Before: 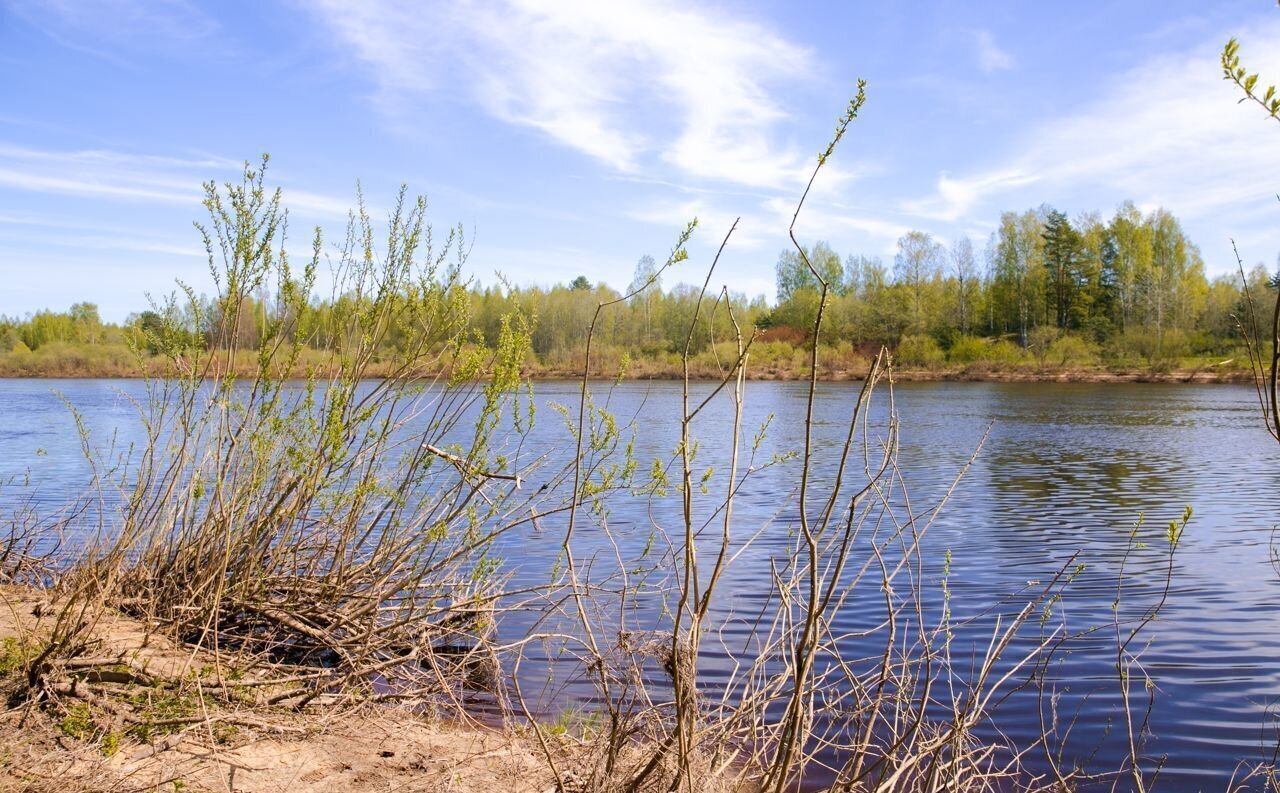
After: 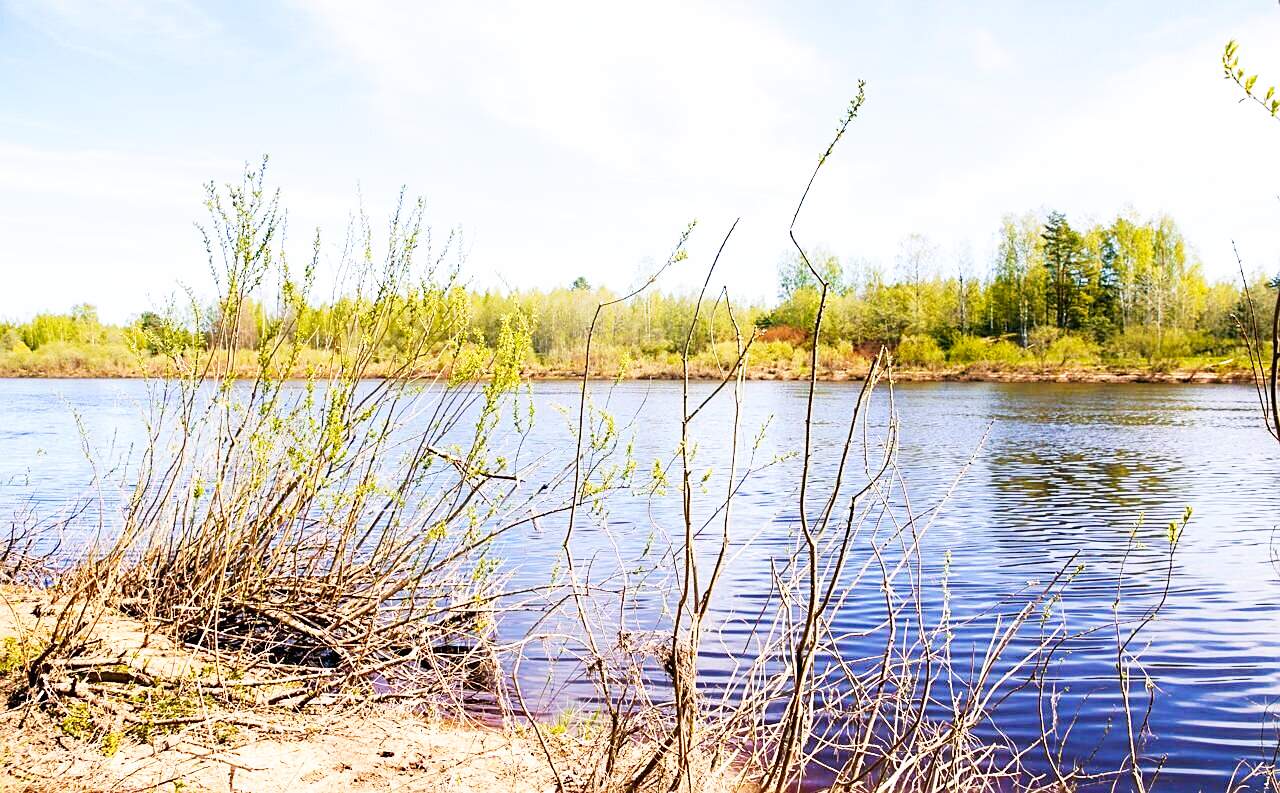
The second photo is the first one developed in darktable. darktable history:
base curve: curves: ch0 [(0, 0) (0.007, 0.004) (0.027, 0.03) (0.046, 0.07) (0.207, 0.54) (0.442, 0.872) (0.673, 0.972) (1, 1)], preserve colors none
sharpen: on, module defaults
